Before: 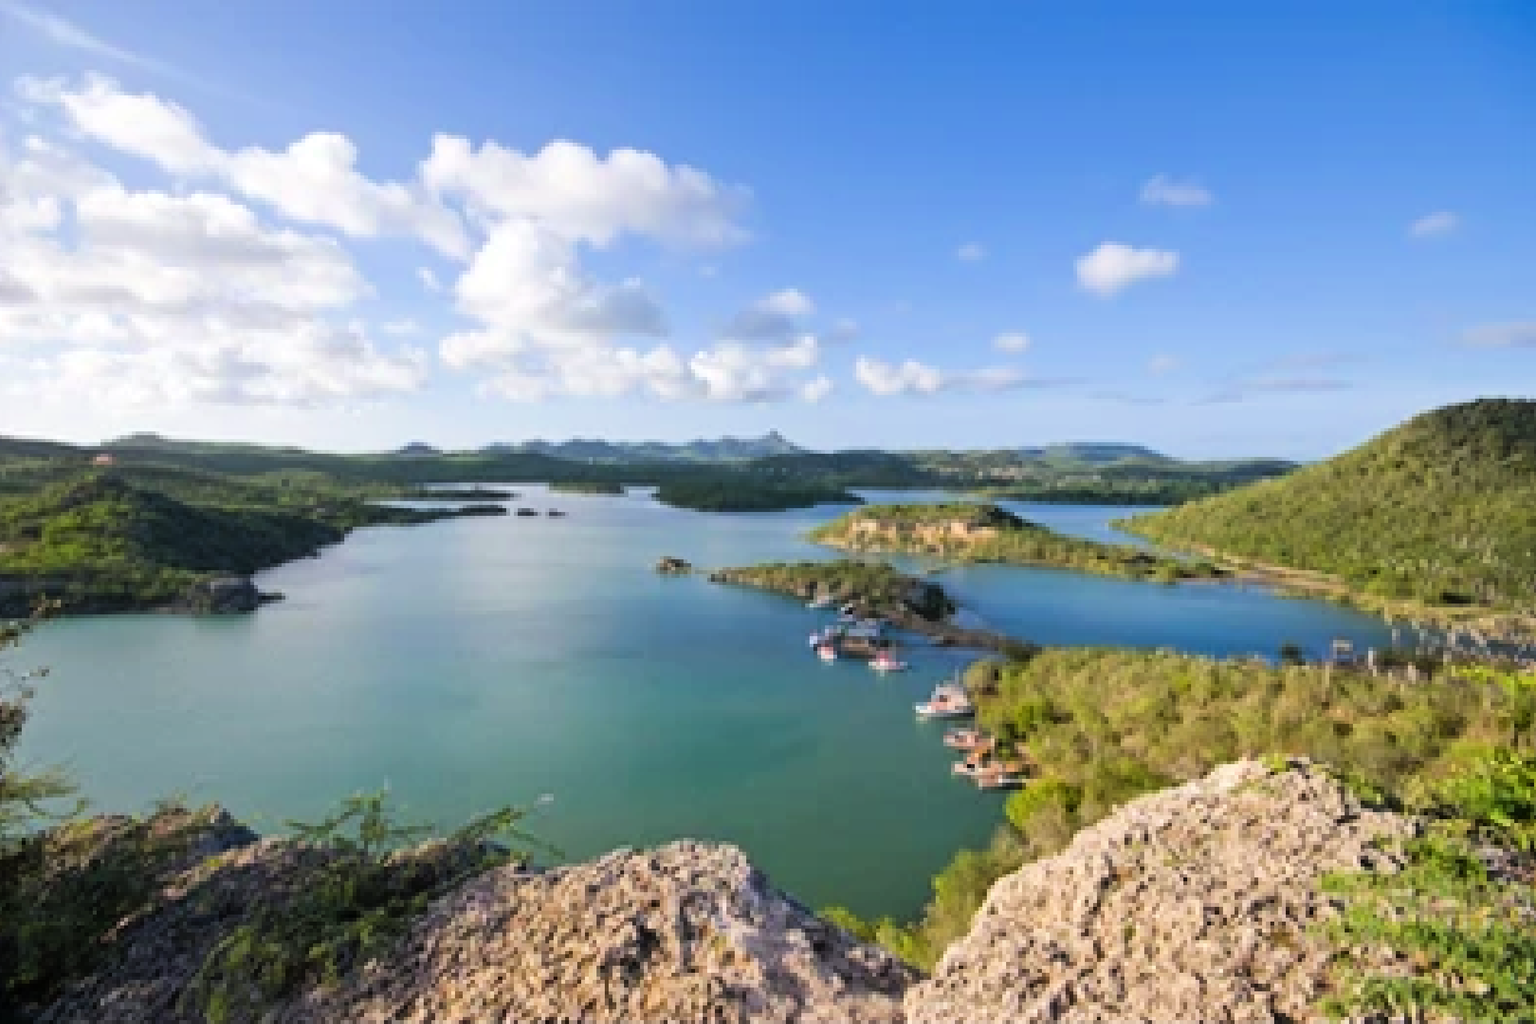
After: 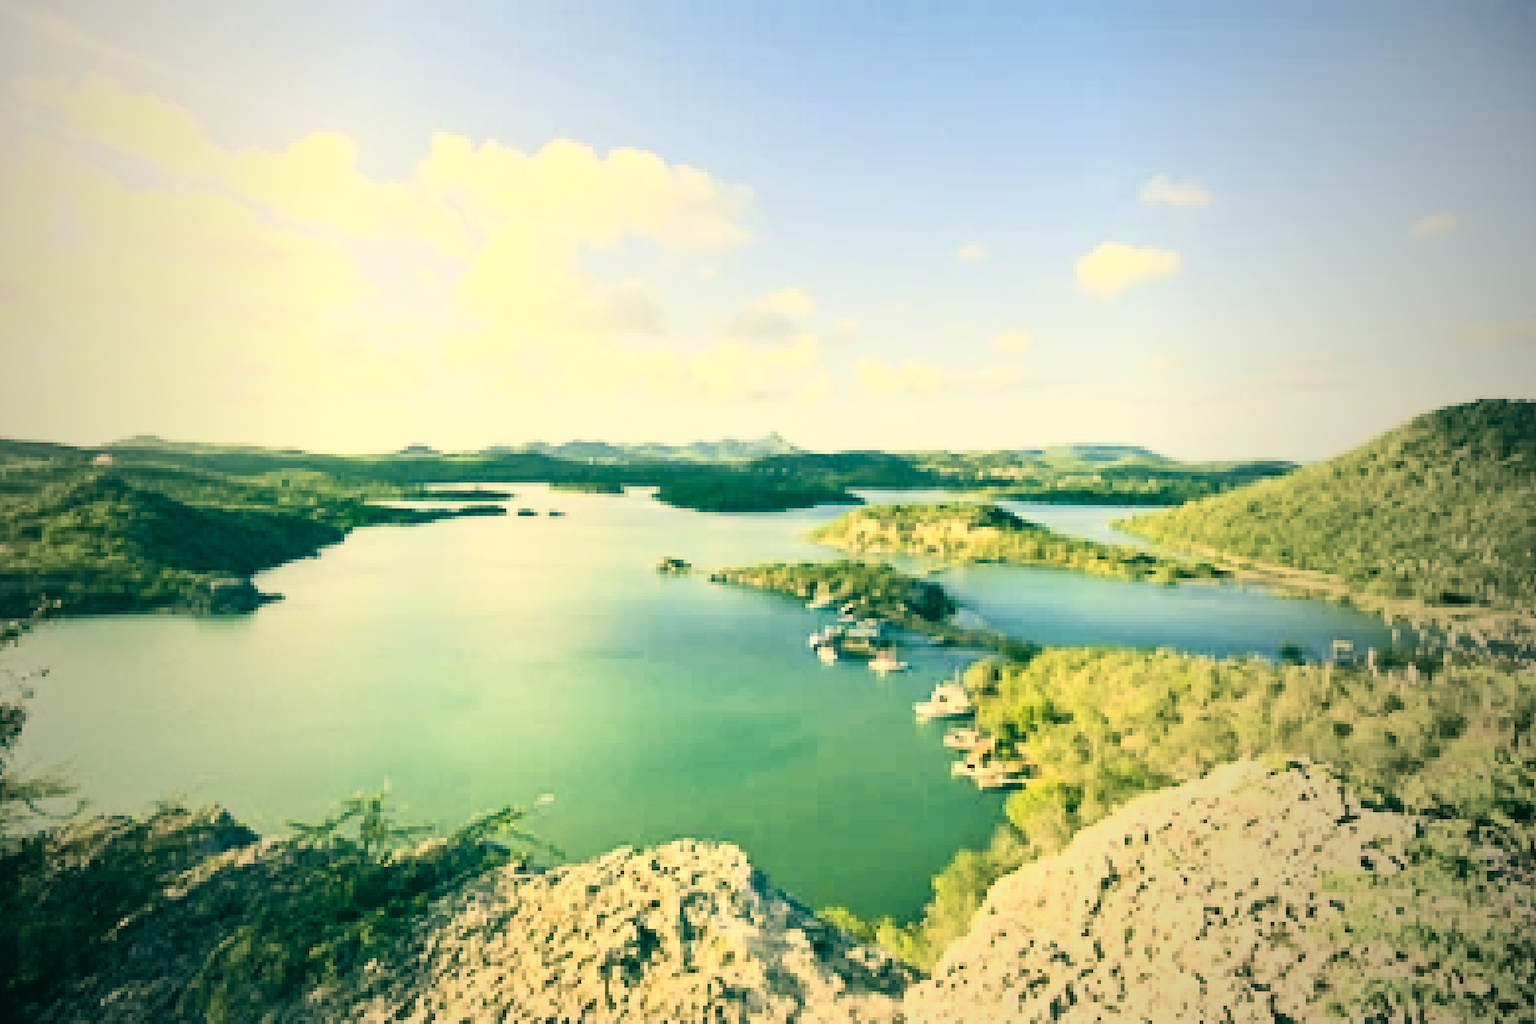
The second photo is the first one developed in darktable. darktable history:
contrast brightness saturation: contrast 0.43, brightness 0.56, saturation -0.19
vignetting: fall-off start 72.14%, fall-off radius 108.07%, brightness -0.713, saturation -0.488, center (-0.054, -0.359), width/height ratio 0.729
velvia: on, module defaults
color correction: highlights a* 1.83, highlights b* 34.02, shadows a* -36.68, shadows b* -5.48
